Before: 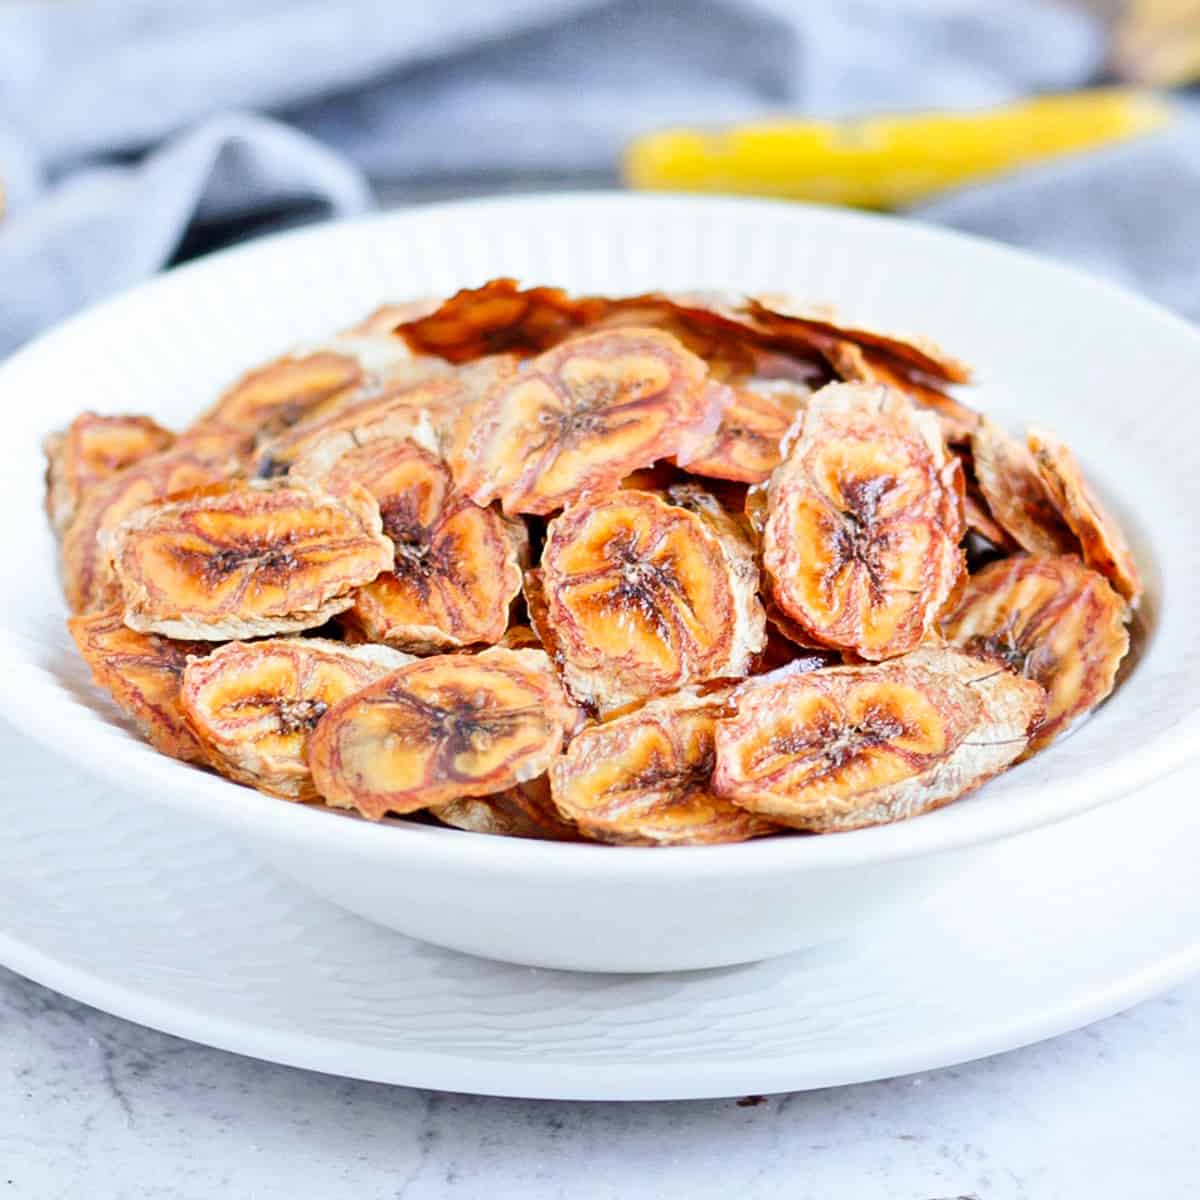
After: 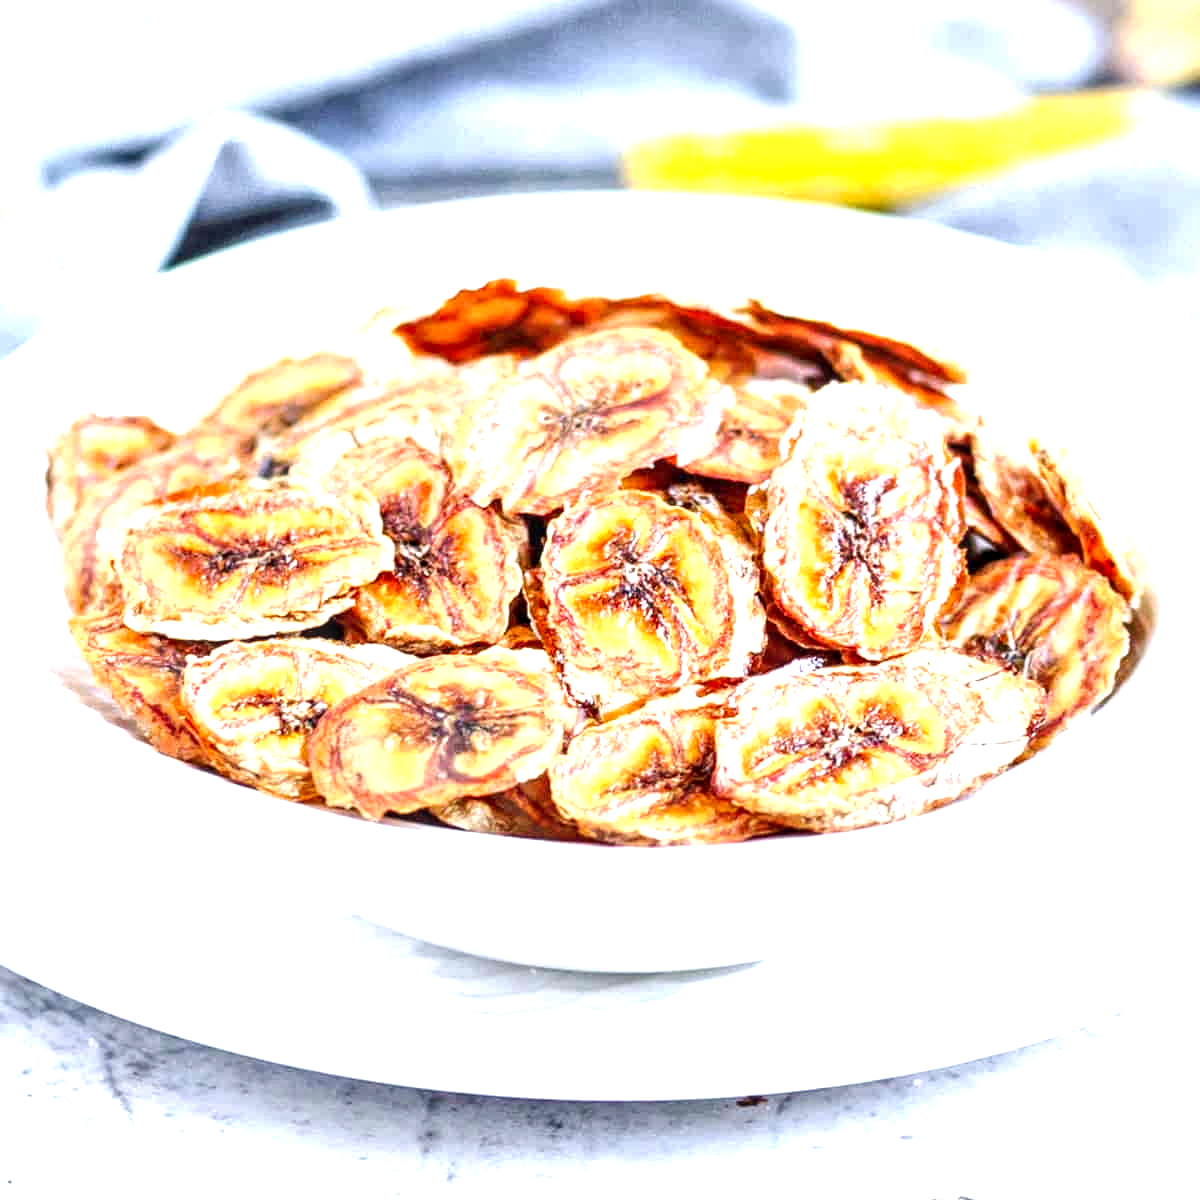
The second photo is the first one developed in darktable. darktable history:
exposure: exposure 1 EV, compensate highlight preservation false
local contrast: detail 150%
tone curve: curves: ch0 [(0, 0) (0.003, 0.003) (0.011, 0.011) (0.025, 0.024) (0.044, 0.043) (0.069, 0.068) (0.1, 0.097) (0.136, 0.133) (0.177, 0.173) (0.224, 0.219) (0.277, 0.27) (0.335, 0.327) (0.399, 0.39) (0.468, 0.457) (0.543, 0.545) (0.623, 0.625) (0.709, 0.71) (0.801, 0.801) (0.898, 0.898) (1, 1)], preserve colors none
